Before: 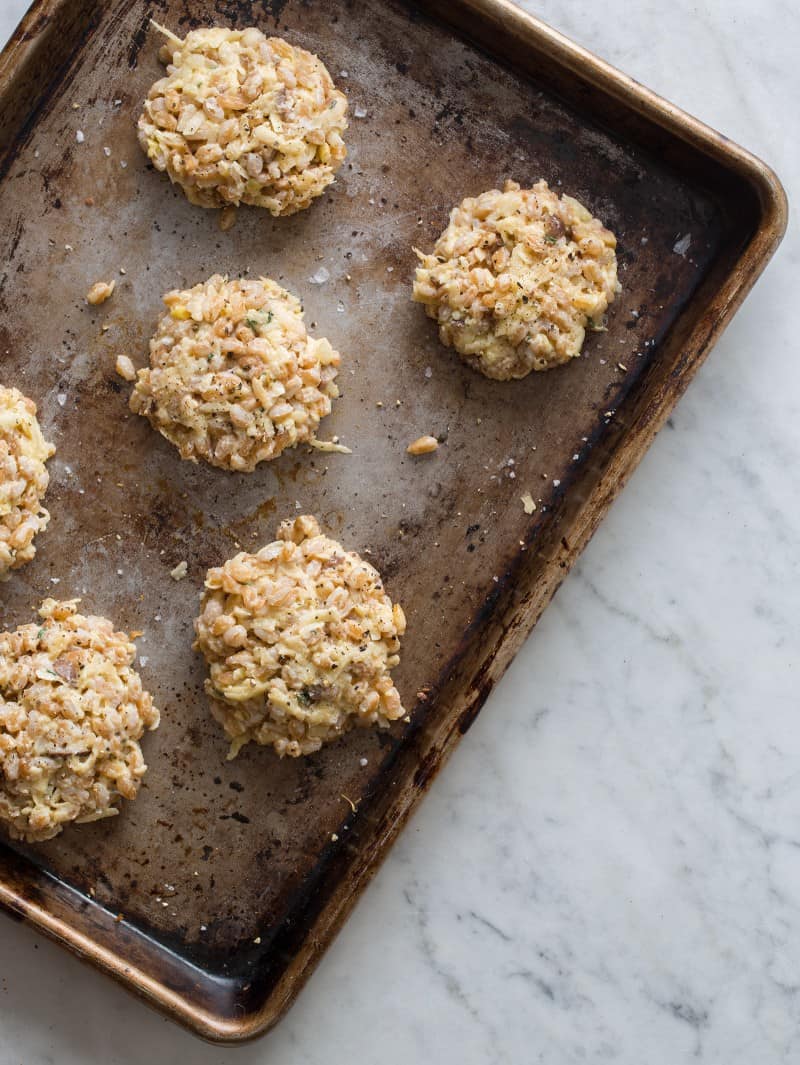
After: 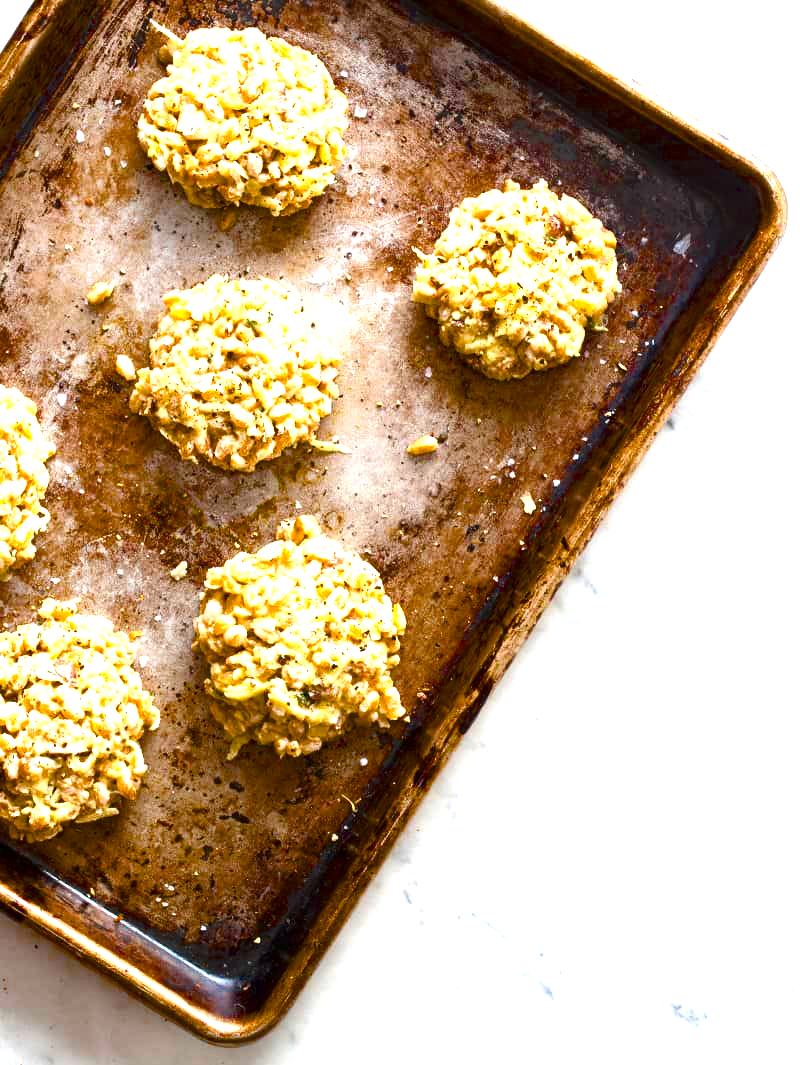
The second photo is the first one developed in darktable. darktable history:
exposure: exposure 1.204 EV, compensate highlight preservation false
local contrast: highlights 107%, shadows 98%, detail 119%, midtone range 0.2
color balance rgb: global offset › luminance 0.248%, global offset › hue 170.15°, linear chroma grading › global chroma 9.912%, perceptual saturation grading › global saturation 38.971%, perceptual saturation grading › highlights -25.81%, perceptual saturation grading › mid-tones 35.052%, perceptual saturation grading › shadows 35.302%, perceptual brilliance grading › global brilliance -4.687%, perceptual brilliance grading › highlights 24.736%, perceptual brilliance grading › mid-tones 7.049%, perceptual brilliance grading › shadows -4.845%, global vibrance 16.622%, saturation formula JzAzBz (2021)
